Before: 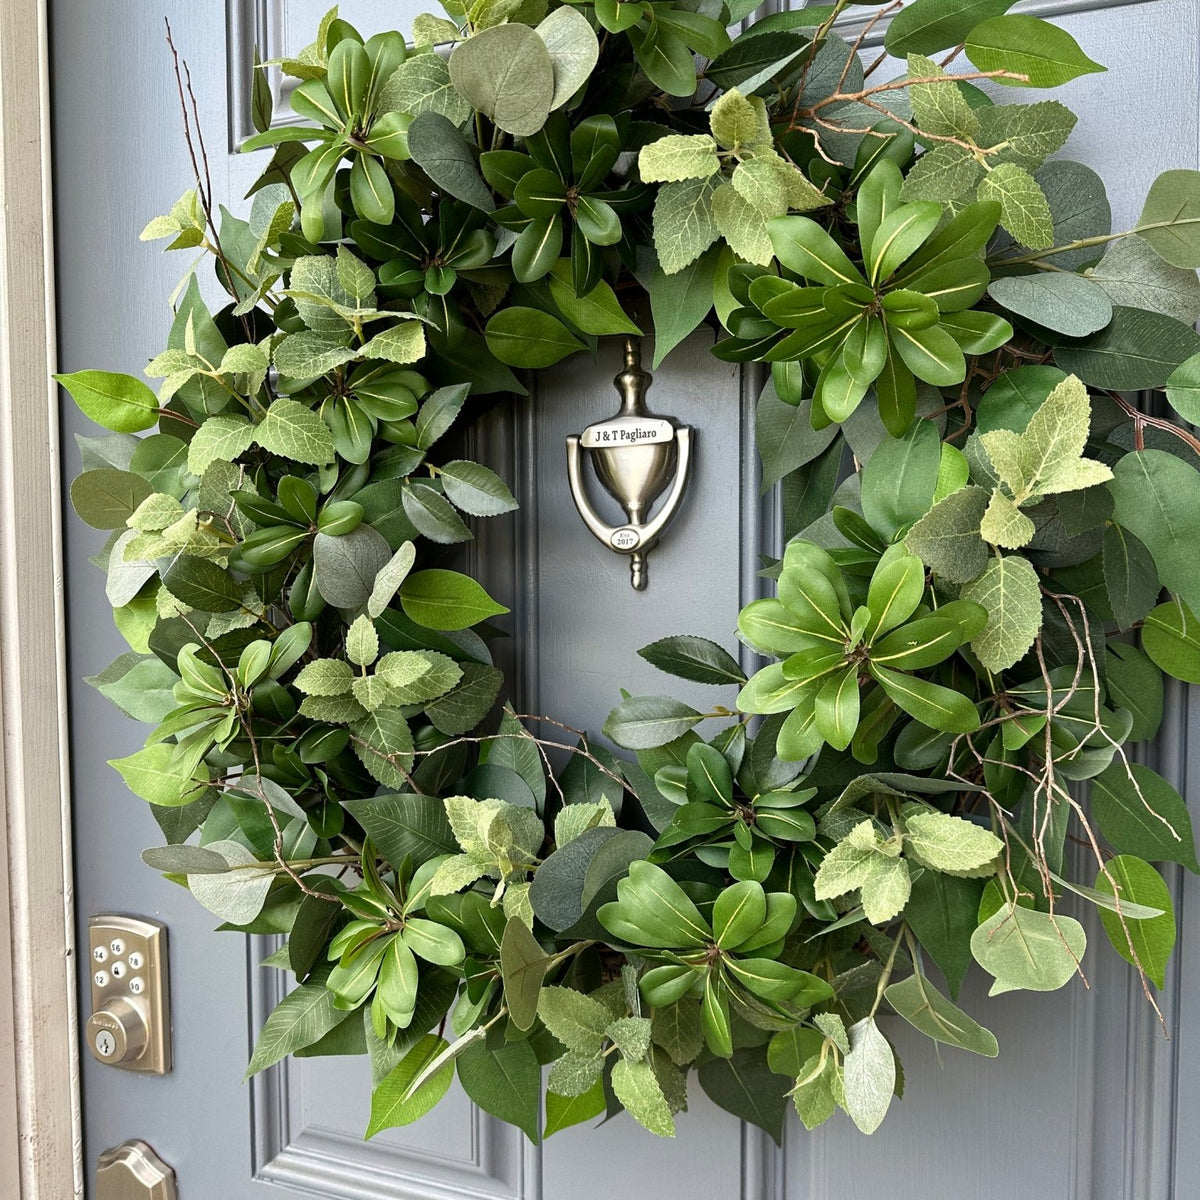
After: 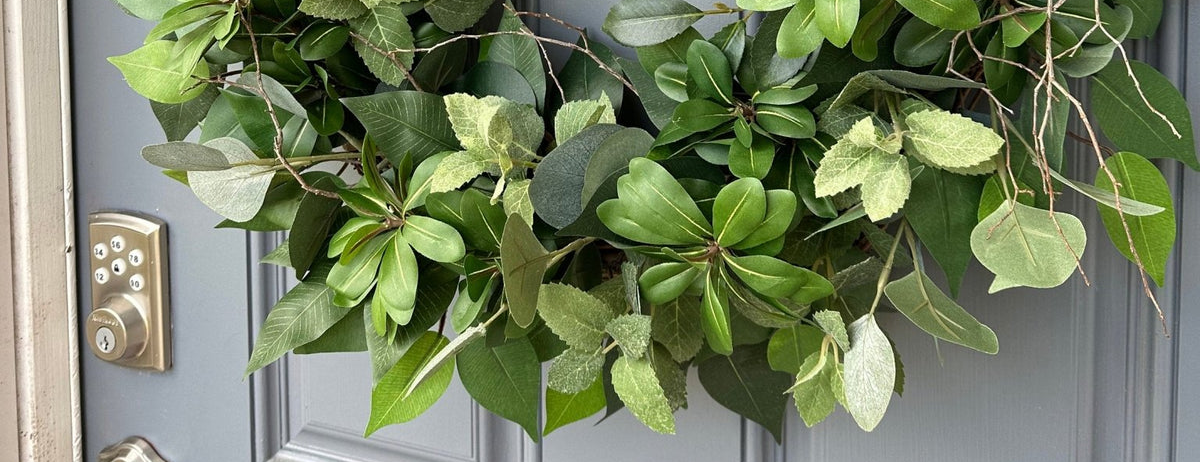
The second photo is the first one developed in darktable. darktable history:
crop and rotate: top 58.613%, bottom 2.864%
